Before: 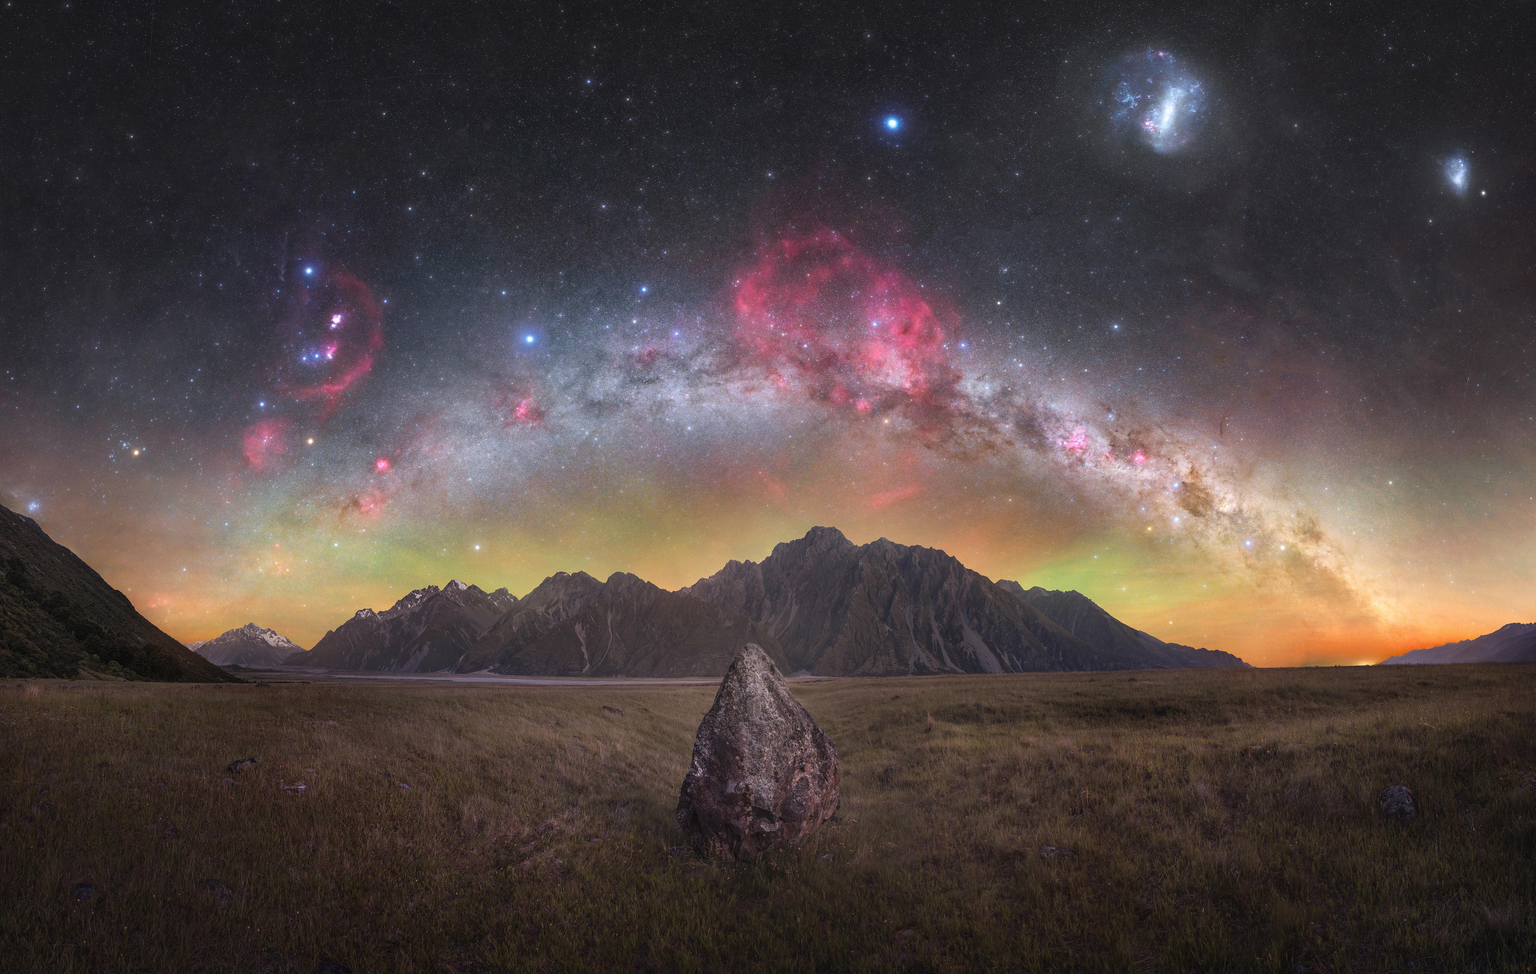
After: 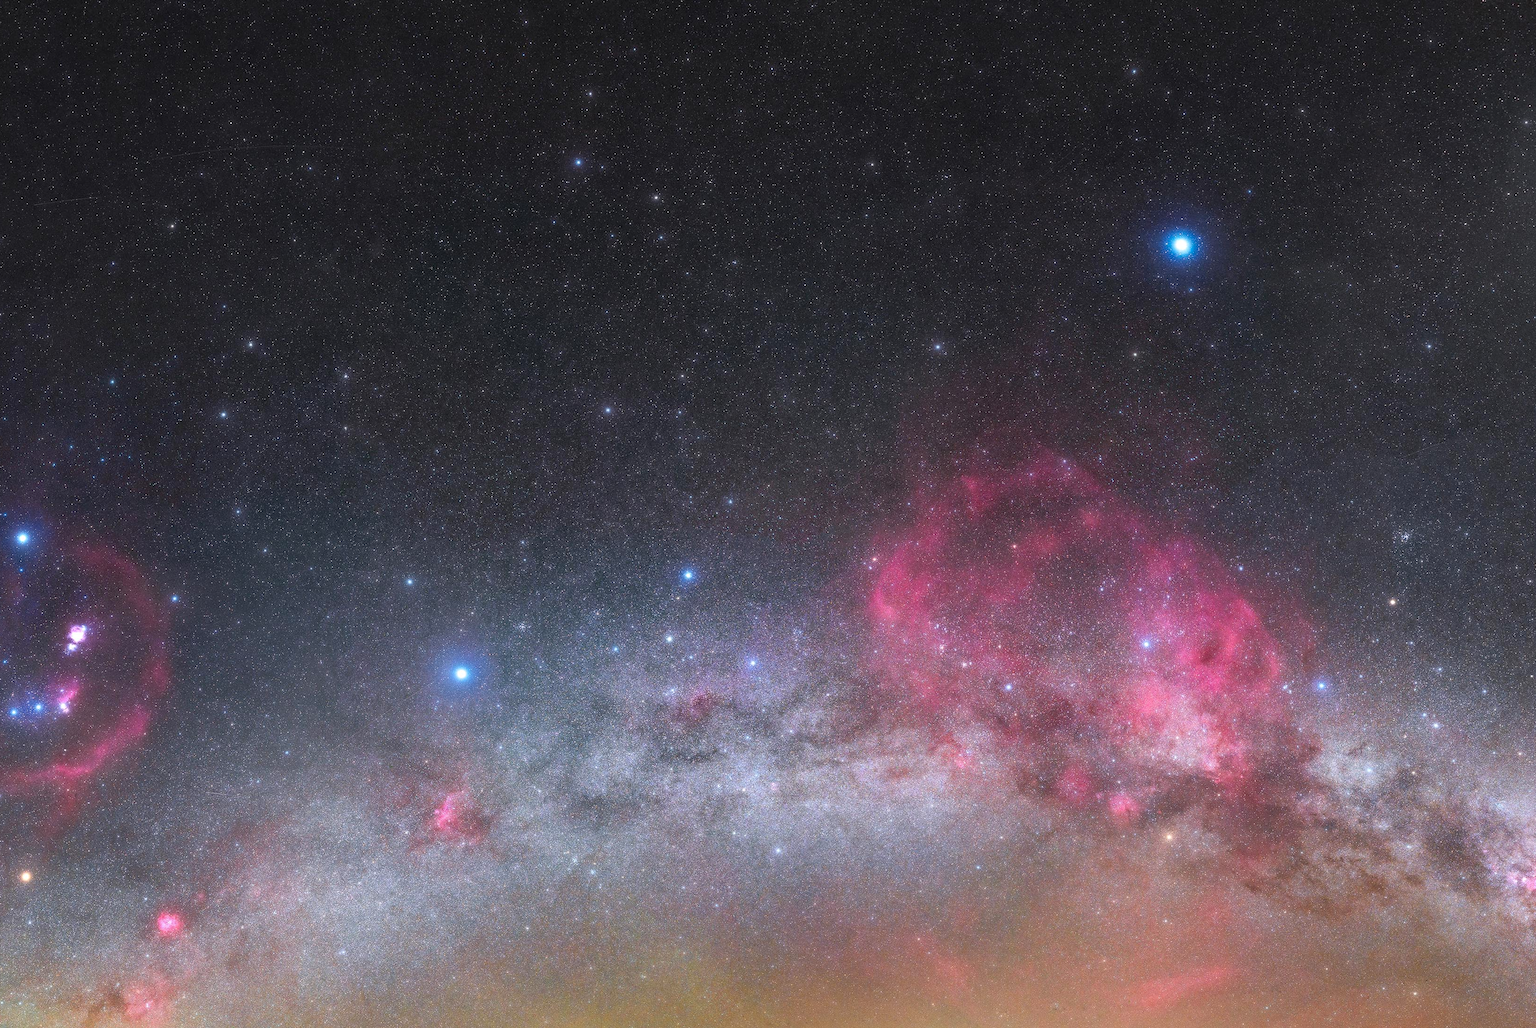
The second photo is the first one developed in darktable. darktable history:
color zones: curves: ch1 [(0.263, 0.53) (0.376, 0.287) (0.487, 0.512) (0.748, 0.547) (1, 0.513)]; ch2 [(0.262, 0.45) (0.751, 0.477)]
color calibration: illuminant same as pipeline (D50), adaptation none (bypass), x 0.332, y 0.335, temperature 5019.82 K
crop: left 19.379%, right 30.247%, bottom 46.798%
